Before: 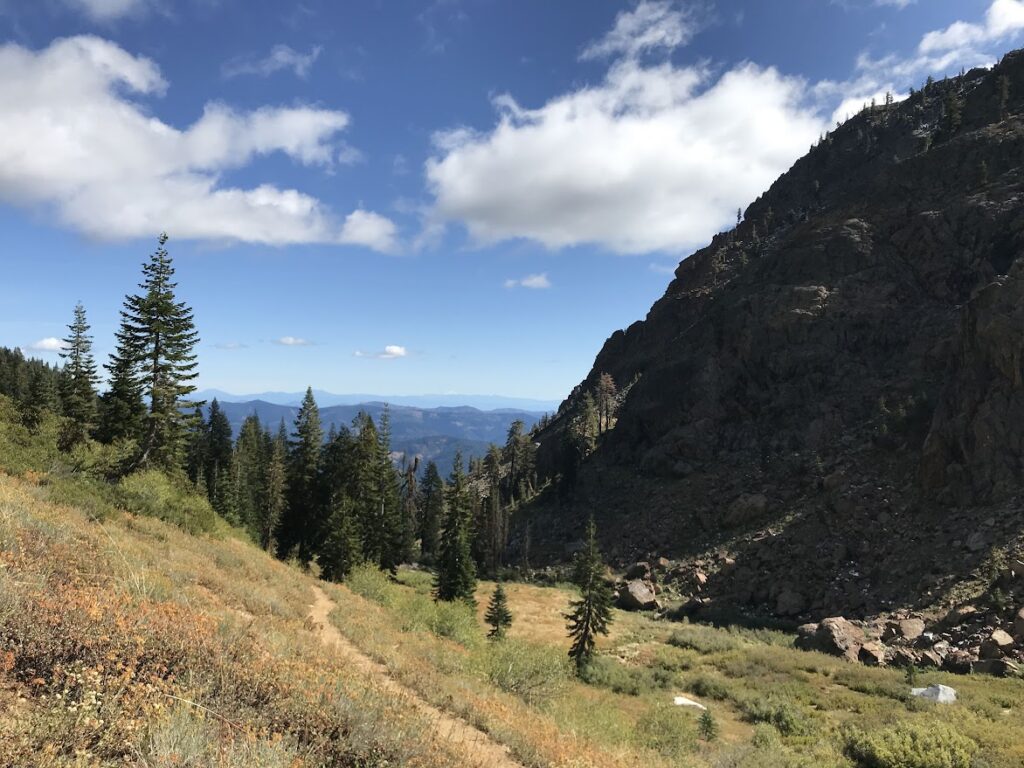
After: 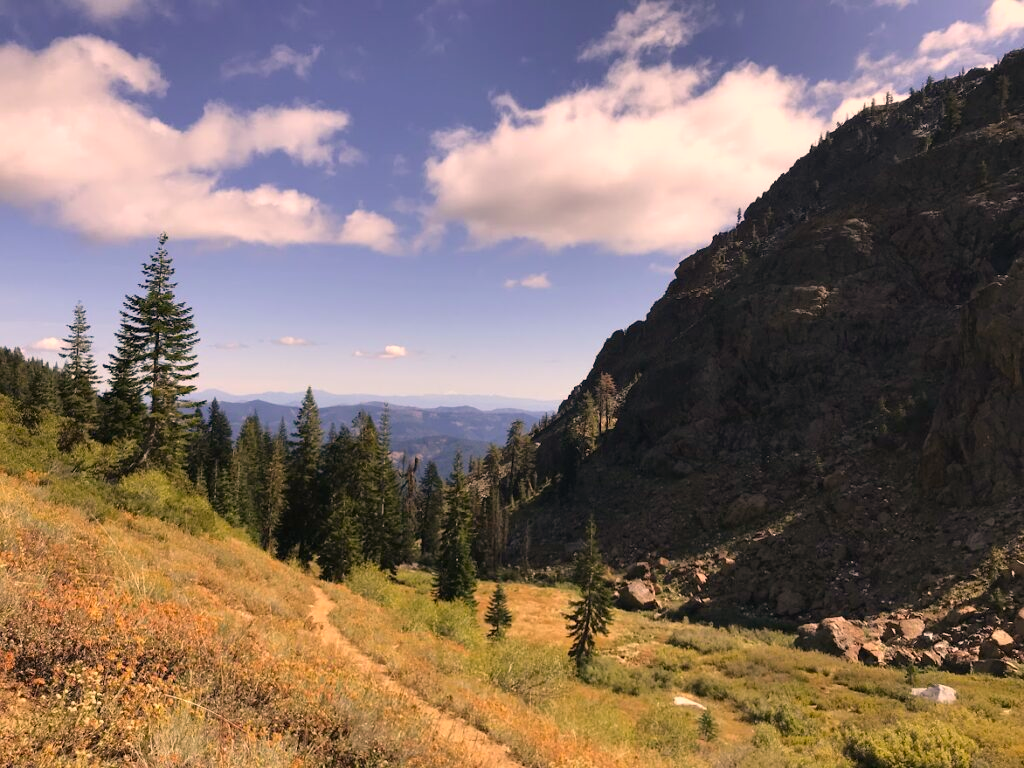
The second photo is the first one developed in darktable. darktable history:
color correction: highlights a* 17.72, highlights b* 18.8
